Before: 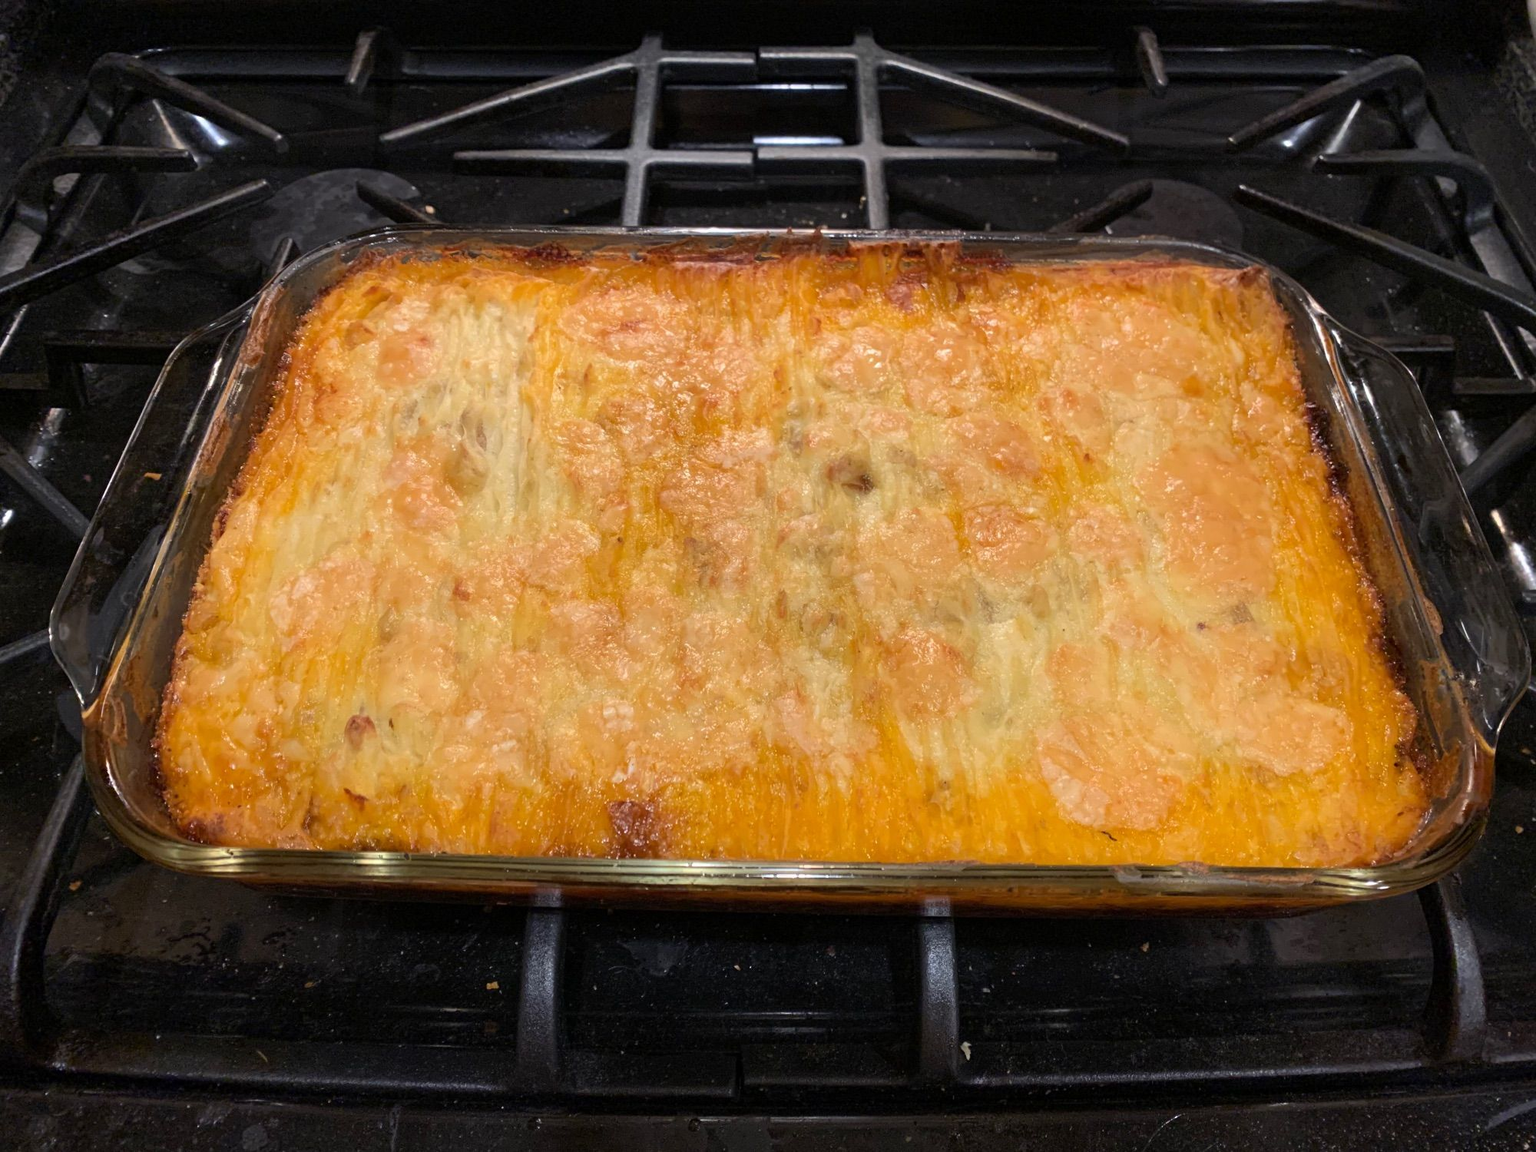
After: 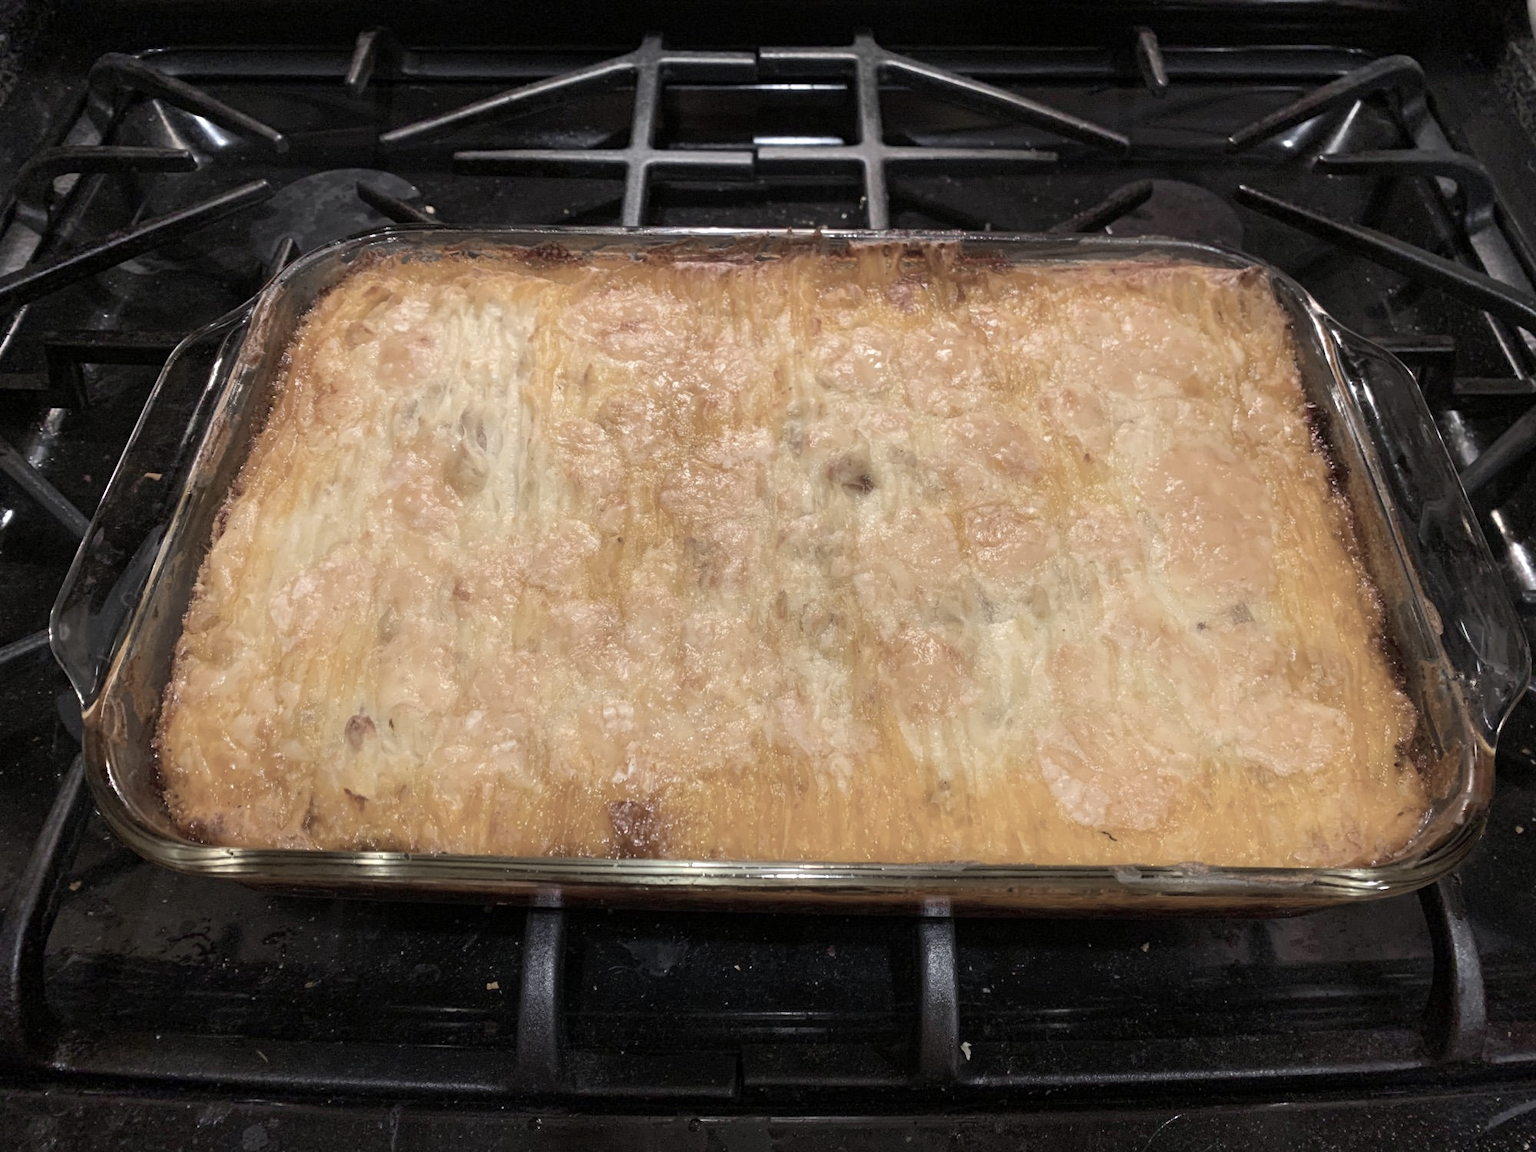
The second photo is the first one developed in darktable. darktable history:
exposure: exposure 0.2 EV, compensate highlight preservation false
color zones: curves: ch0 [(0, 0.6) (0.129, 0.508) (0.193, 0.483) (0.429, 0.5) (0.571, 0.5) (0.714, 0.5) (0.857, 0.5) (1, 0.6)]; ch1 [(0, 0.481) (0.112, 0.245) (0.213, 0.223) (0.429, 0.233) (0.571, 0.231) (0.683, 0.242) (0.857, 0.296) (1, 0.481)]
